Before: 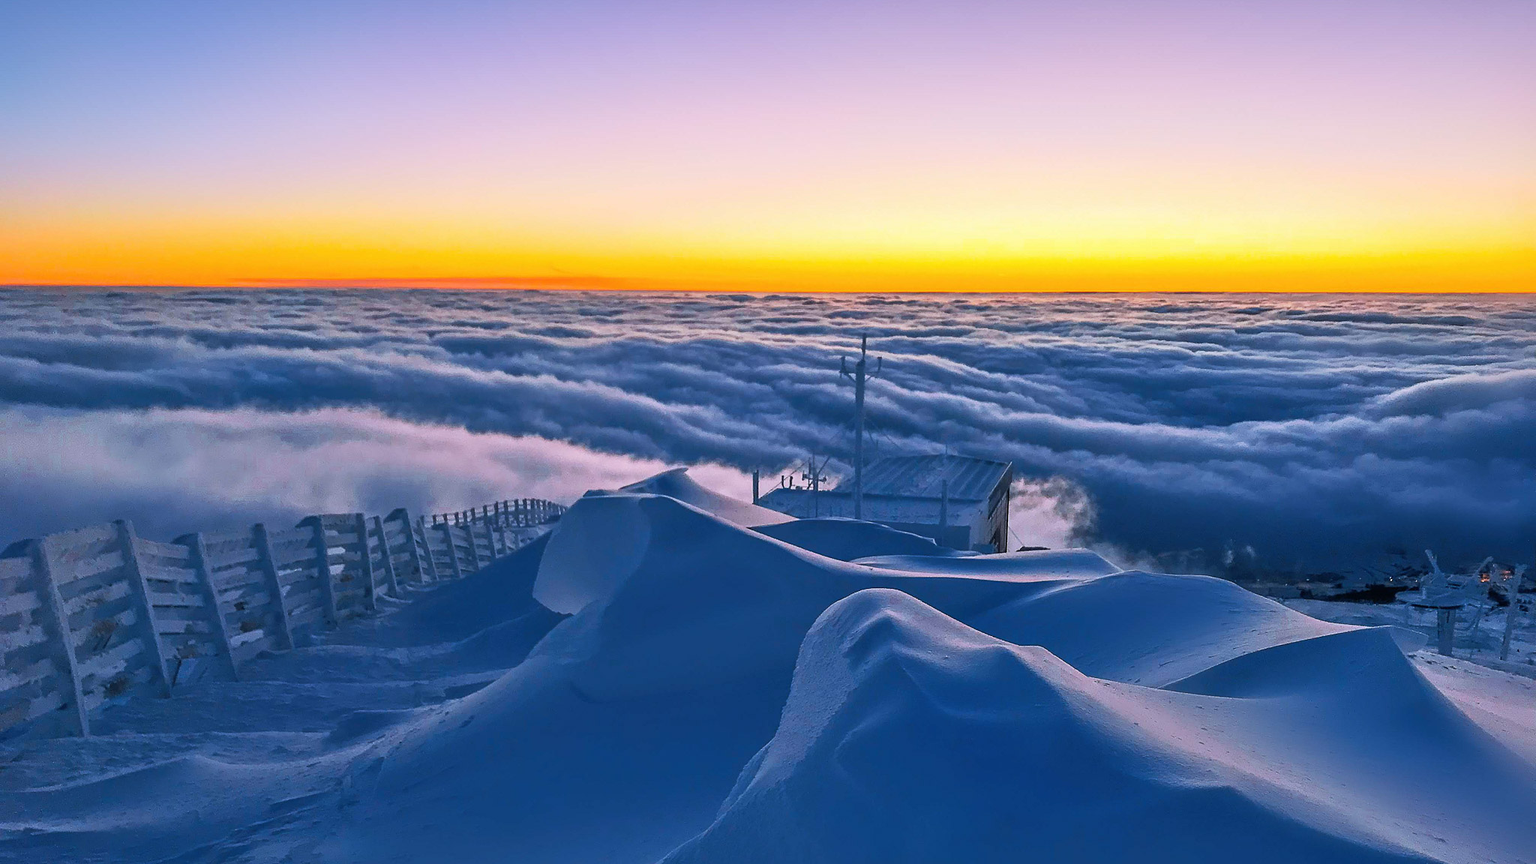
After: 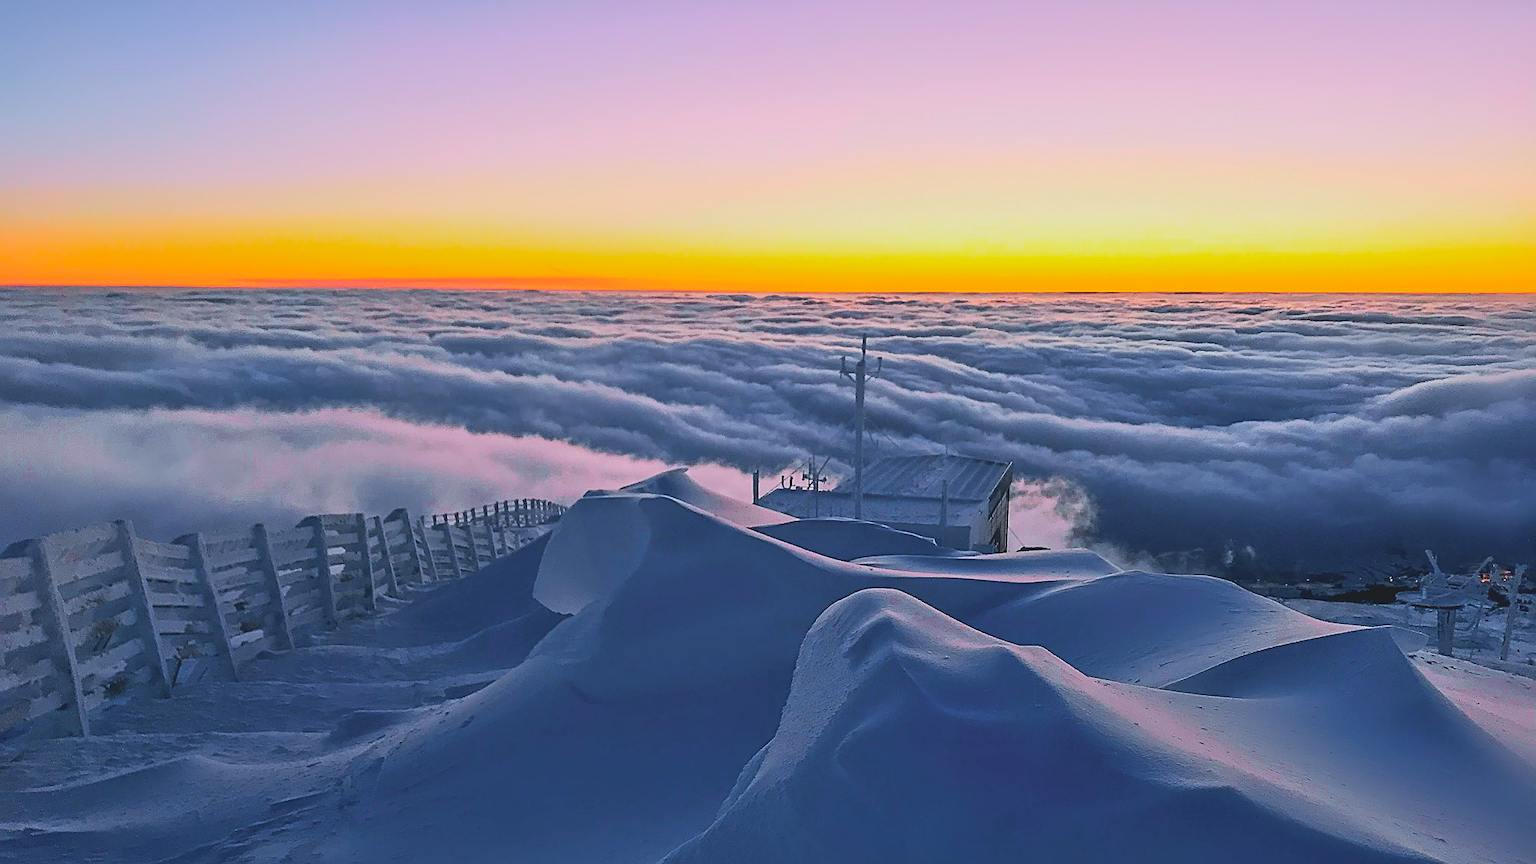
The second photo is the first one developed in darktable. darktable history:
tone curve: curves: ch0 [(0.003, 0) (0.066, 0.017) (0.163, 0.09) (0.264, 0.238) (0.395, 0.421) (0.517, 0.56) (0.688, 0.743) (0.791, 0.814) (1, 1)]; ch1 [(0, 0) (0.164, 0.115) (0.337, 0.332) (0.39, 0.398) (0.464, 0.461) (0.501, 0.5) (0.507, 0.503) (0.534, 0.537) (0.577, 0.59) (0.652, 0.681) (0.733, 0.749) (0.811, 0.796) (1, 1)]; ch2 [(0, 0) (0.337, 0.382) (0.464, 0.476) (0.501, 0.502) (0.527, 0.54) (0.551, 0.565) (0.6, 0.59) (0.687, 0.675) (1, 1)], color space Lab, independent channels, preserve colors none
color balance rgb: global vibrance 20%
local contrast: detail 70%
sharpen: on, module defaults
